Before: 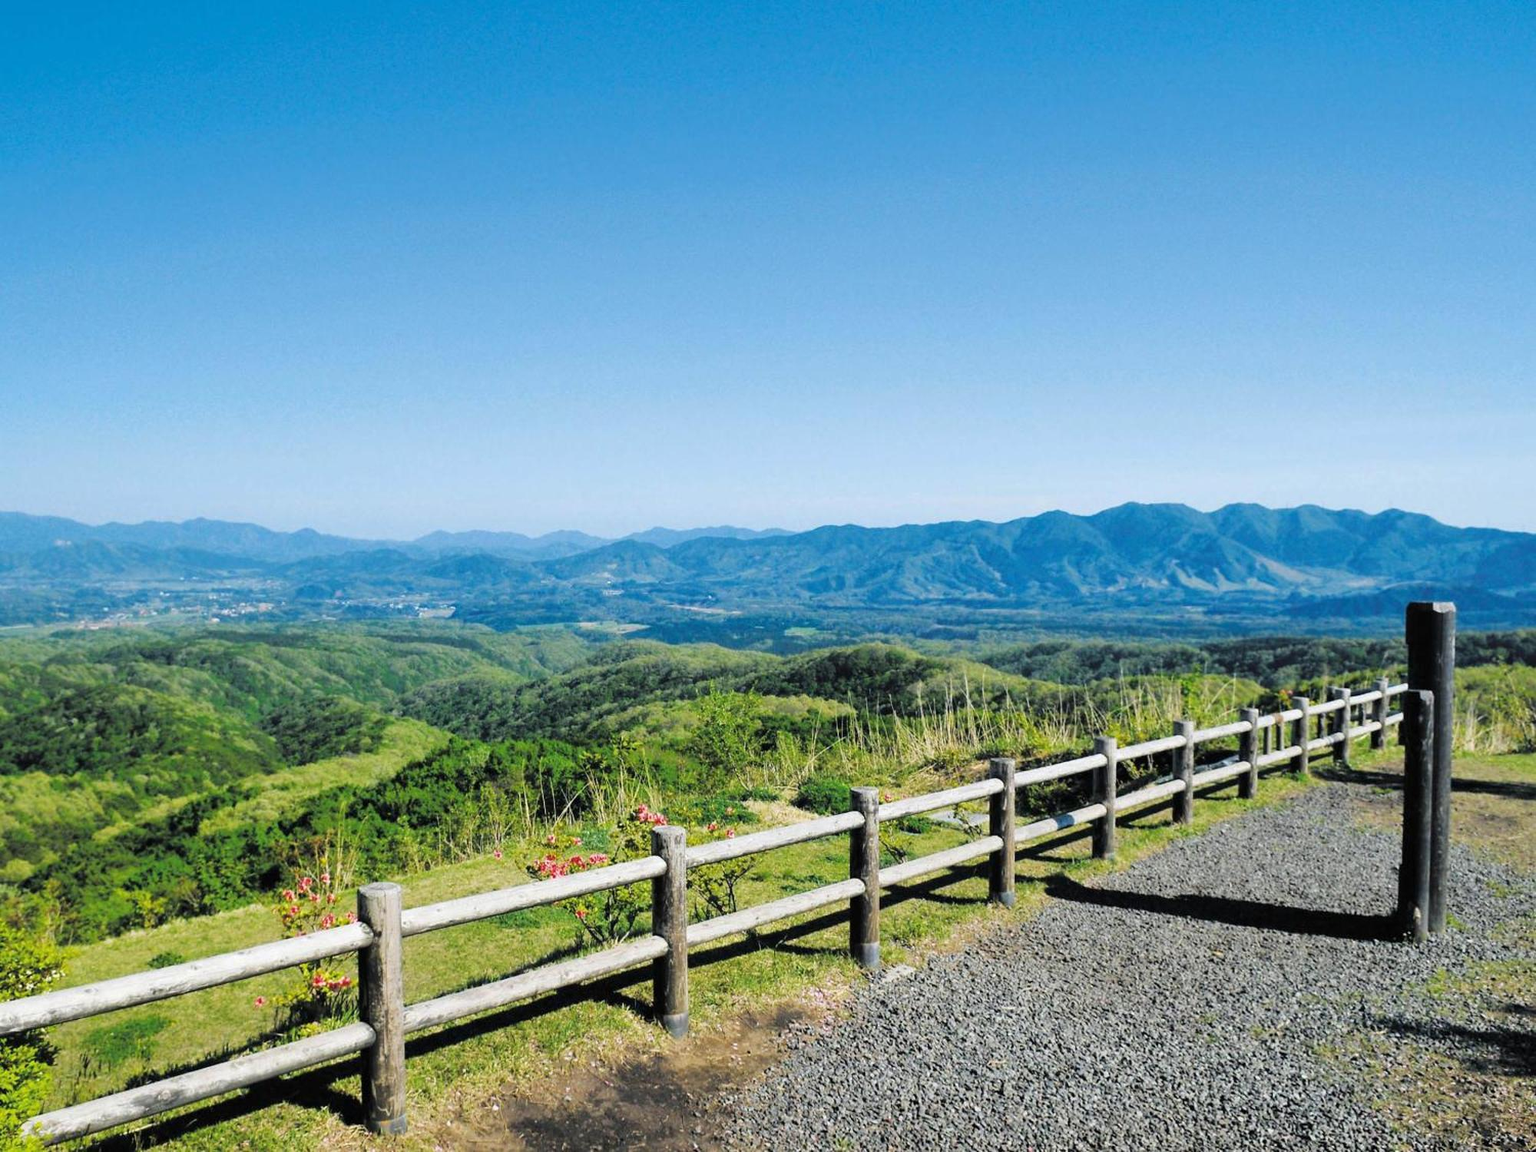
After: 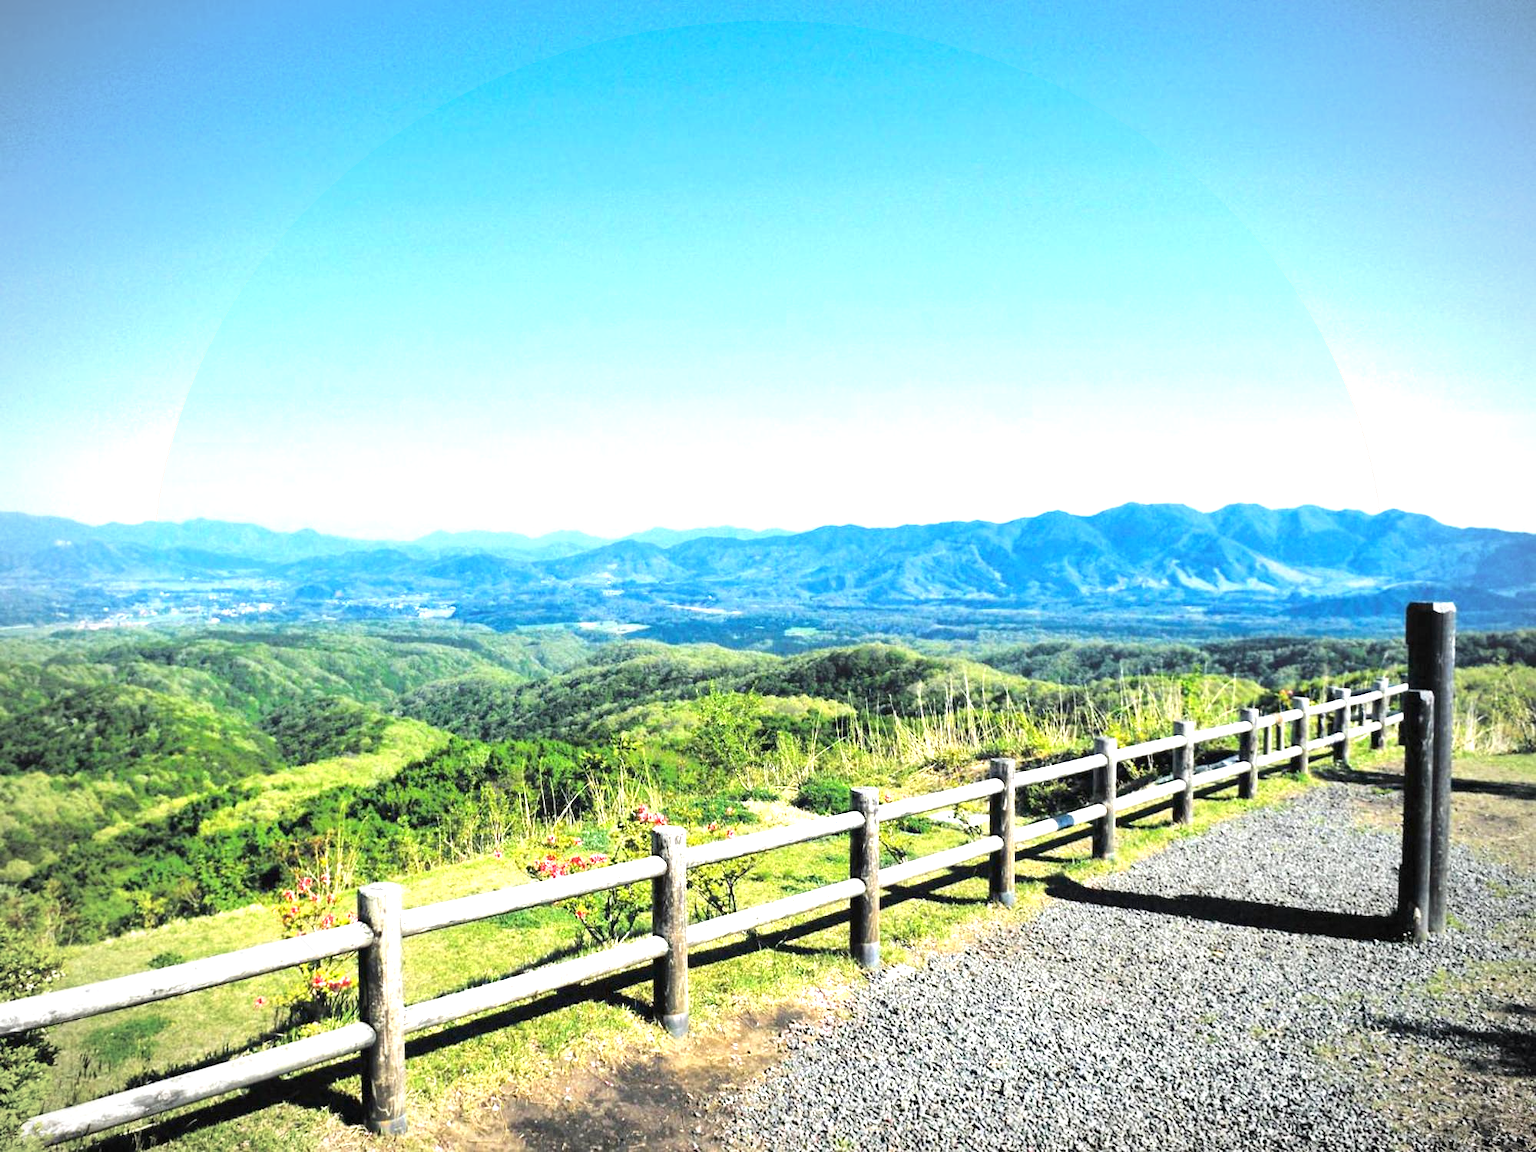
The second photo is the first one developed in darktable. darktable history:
exposure: black level correction 0, exposure 1.199 EV, compensate highlight preservation false
vignetting: width/height ratio 1.096, unbound false
